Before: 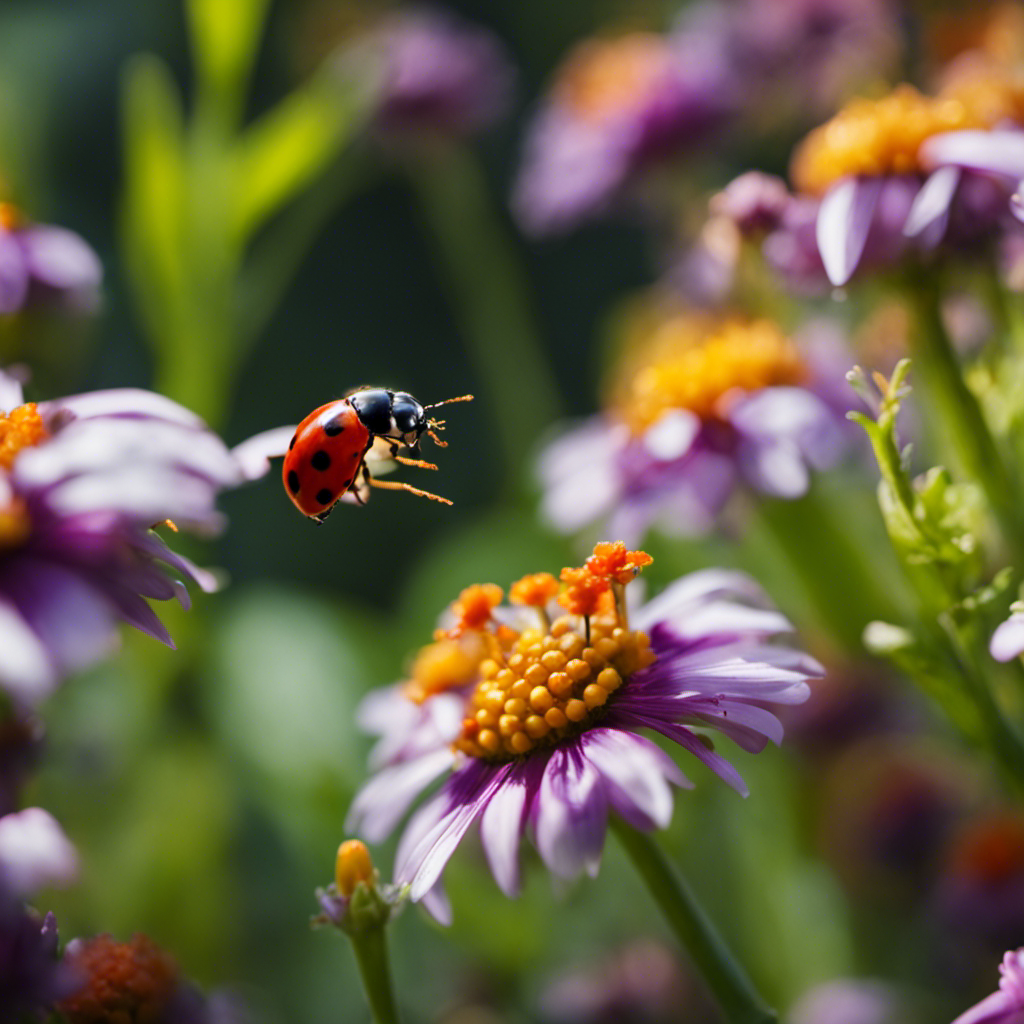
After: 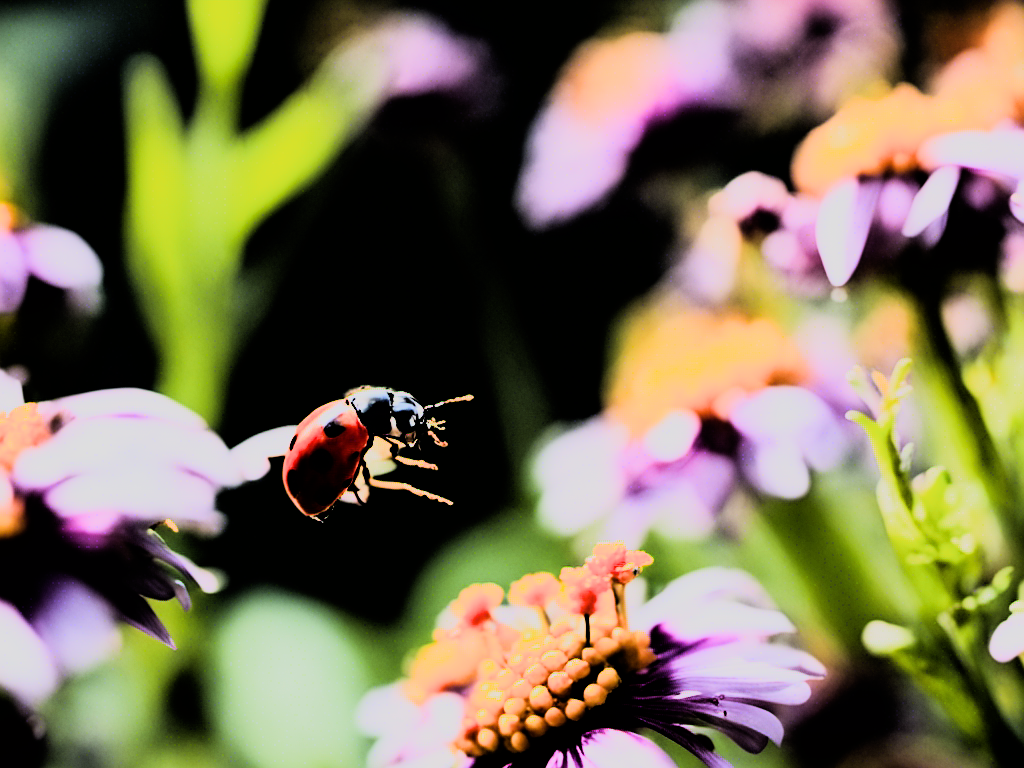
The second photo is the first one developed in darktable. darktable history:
crop: bottom 24.988%
rgb curve: curves: ch0 [(0, 0) (0.21, 0.15) (0.24, 0.21) (0.5, 0.75) (0.75, 0.96) (0.89, 0.99) (1, 1)]; ch1 [(0, 0.02) (0.21, 0.13) (0.25, 0.2) (0.5, 0.67) (0.75, 0.9) (0.89, 0.97) (1, 1)]; ch2 [(0, 0.02) (0.21, 0.13) (0.25, 0.2) (0.5, 0.67) (0.75, 0.9) (0.89, 0.97) (1, 1)], compensate middle gray true
sharpen: amount 0.2
tone equalizer: -8 EV -0.75 EV, -7 EV -0.7 EV, -6 EV -0.6 EV, -5 EV -0.4 EV, -3 EV 0.4 EV, -2 EV 0.6 EV, -1 EV 0.7 EV, +0 EV 0.75 EV, edges refinement/feathering 500, mask exposure compensation -1.57 EV, preserve details no
filmic rgb: black relative exposure -5 EV, hardness 2.88, contrast 1.1, highlights saturation mix -20%
